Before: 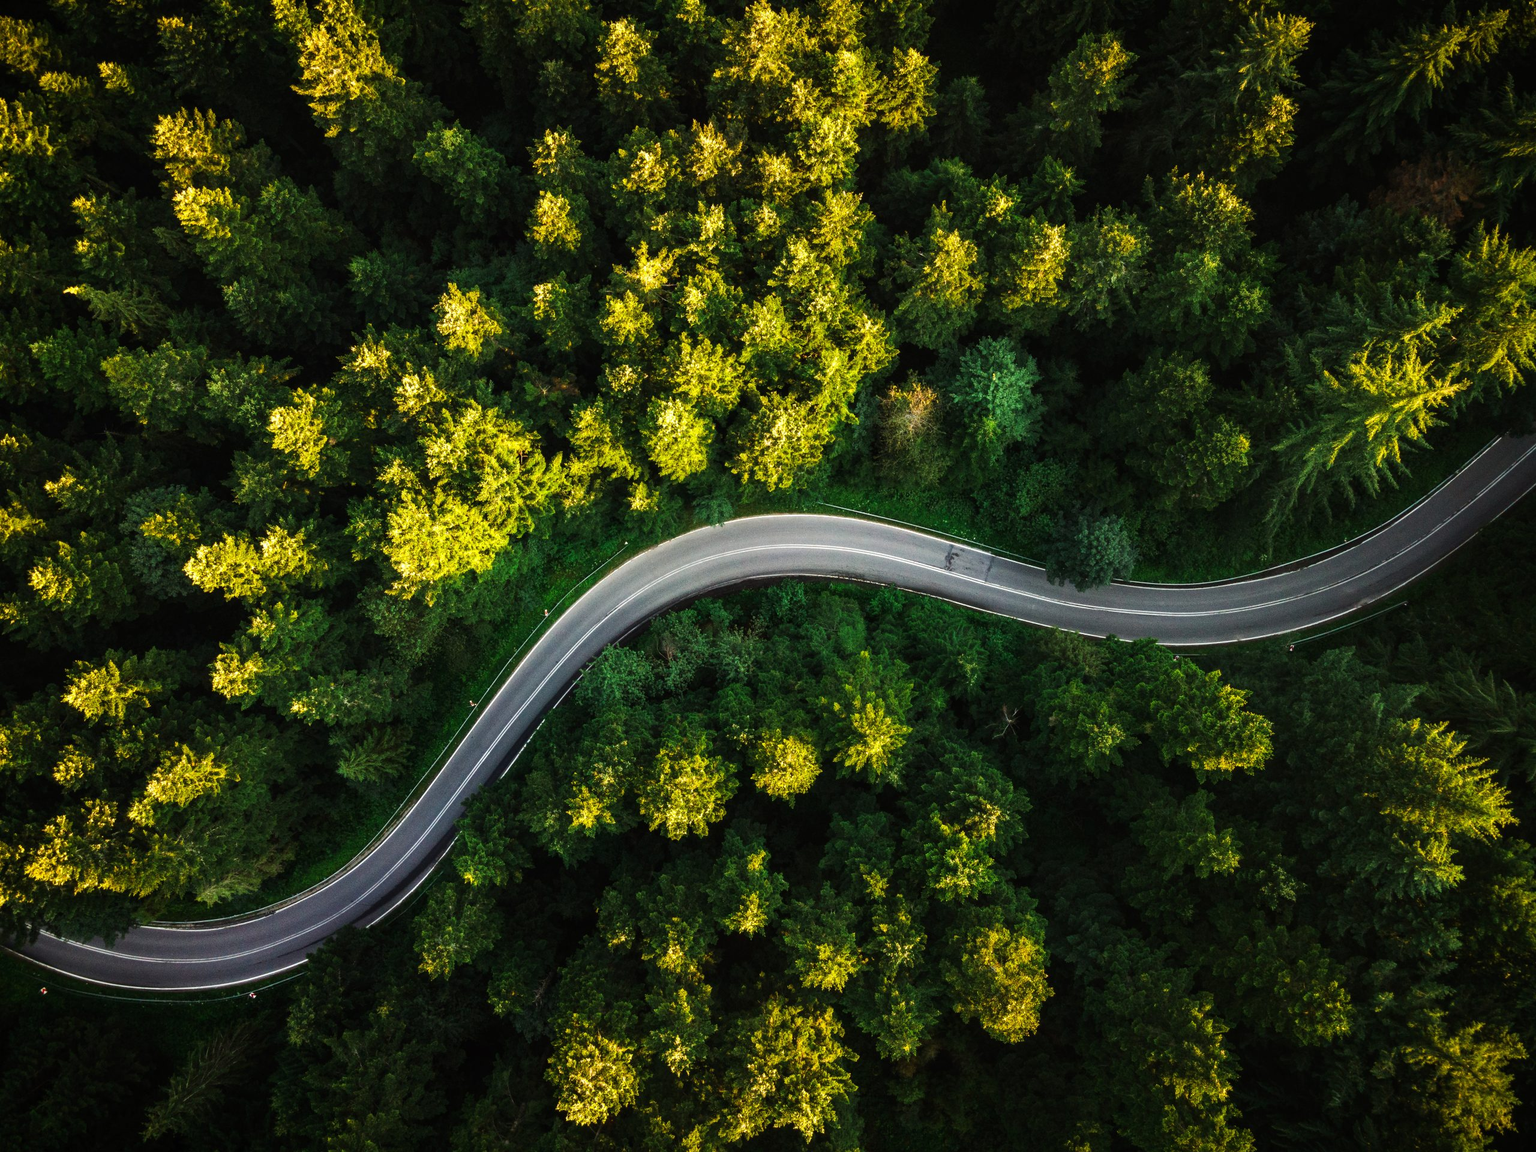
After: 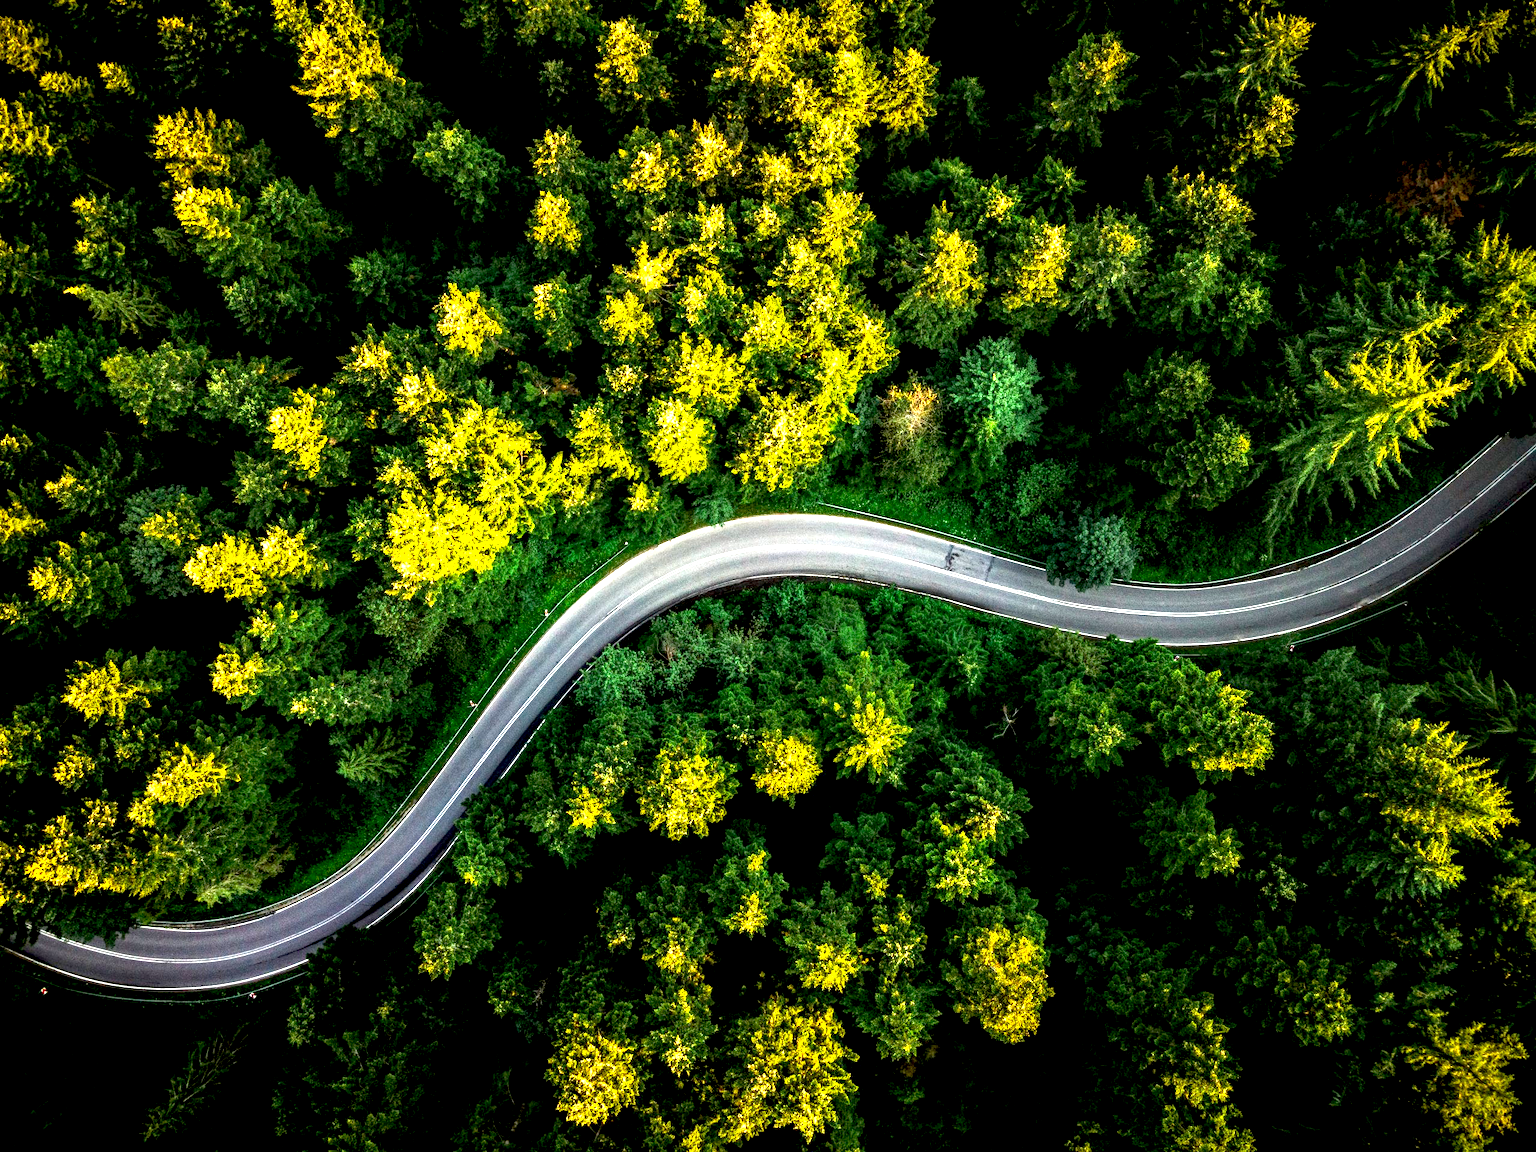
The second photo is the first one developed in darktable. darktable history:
exposure: black level correction 0.009, exposure 1.432 EV, compensate exposure bias true, compensate highlight preservation false
local contrast: highlights 32%, detail 135%
